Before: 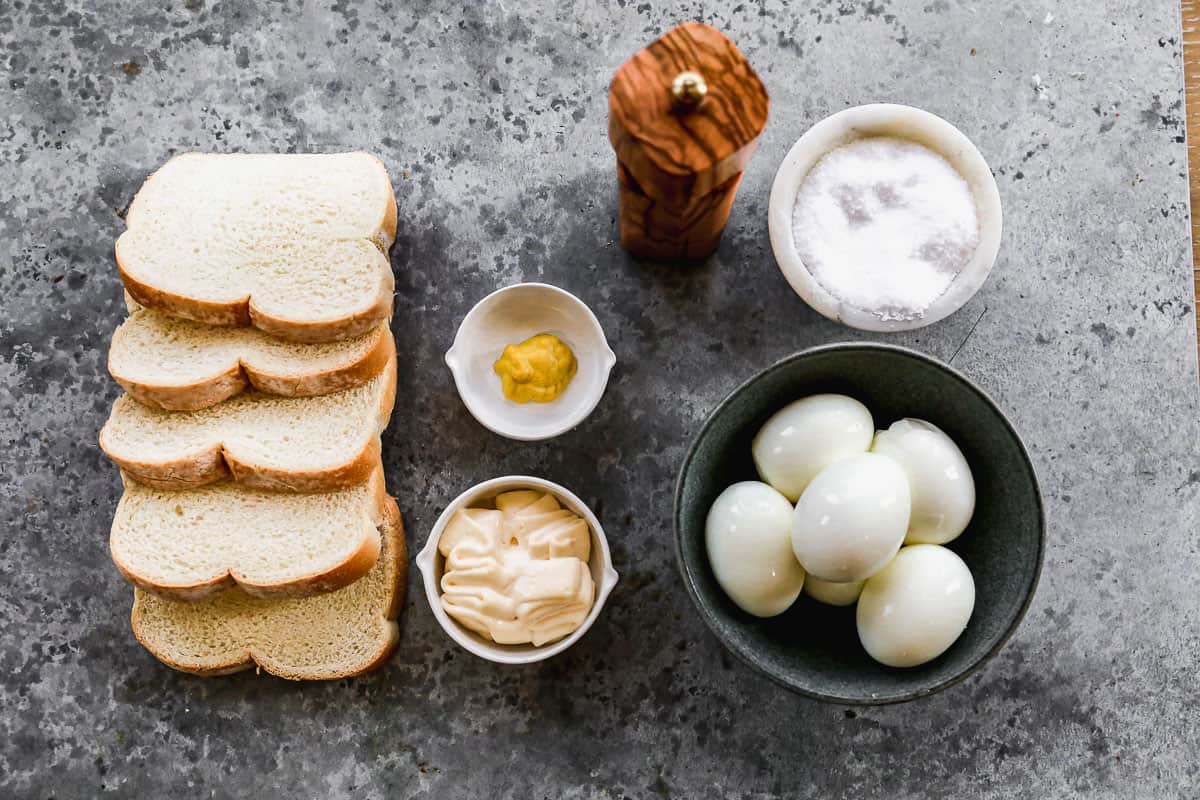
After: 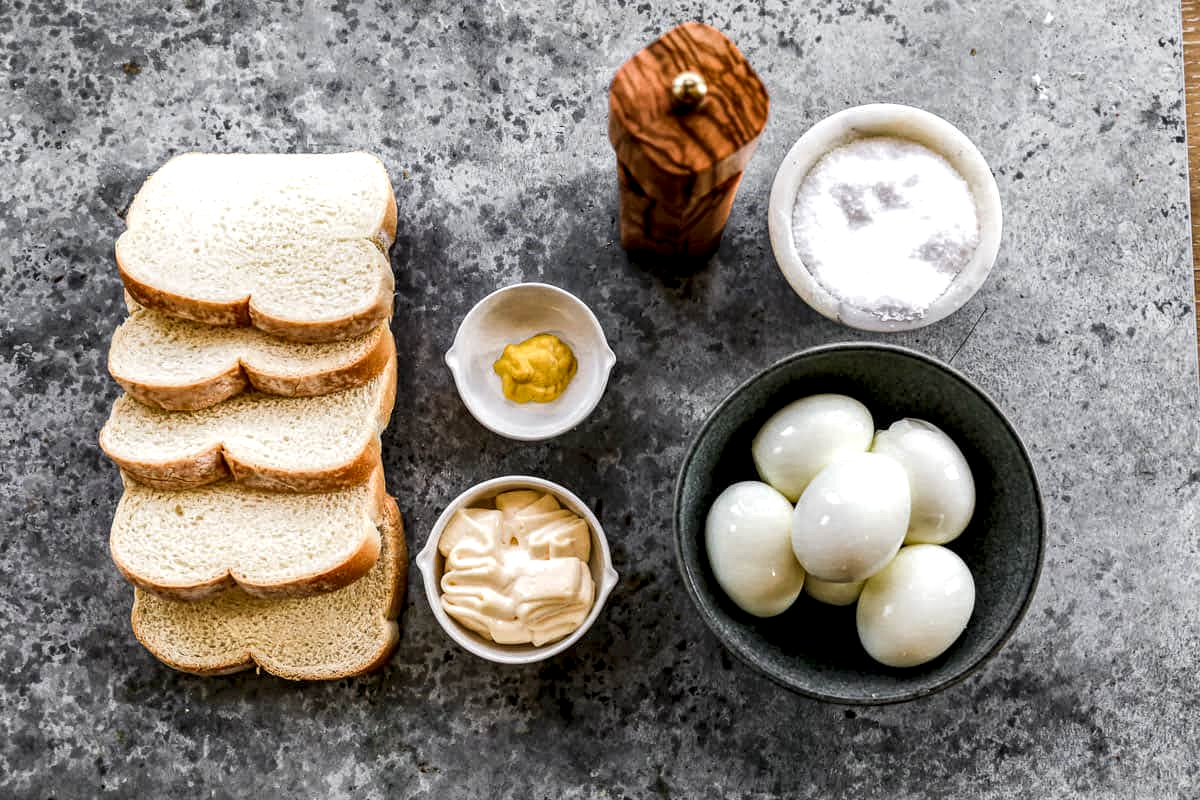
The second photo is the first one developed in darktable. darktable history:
local contrast: highlights 105%, shadows 99%, detail 201%, midtone range 0.2
